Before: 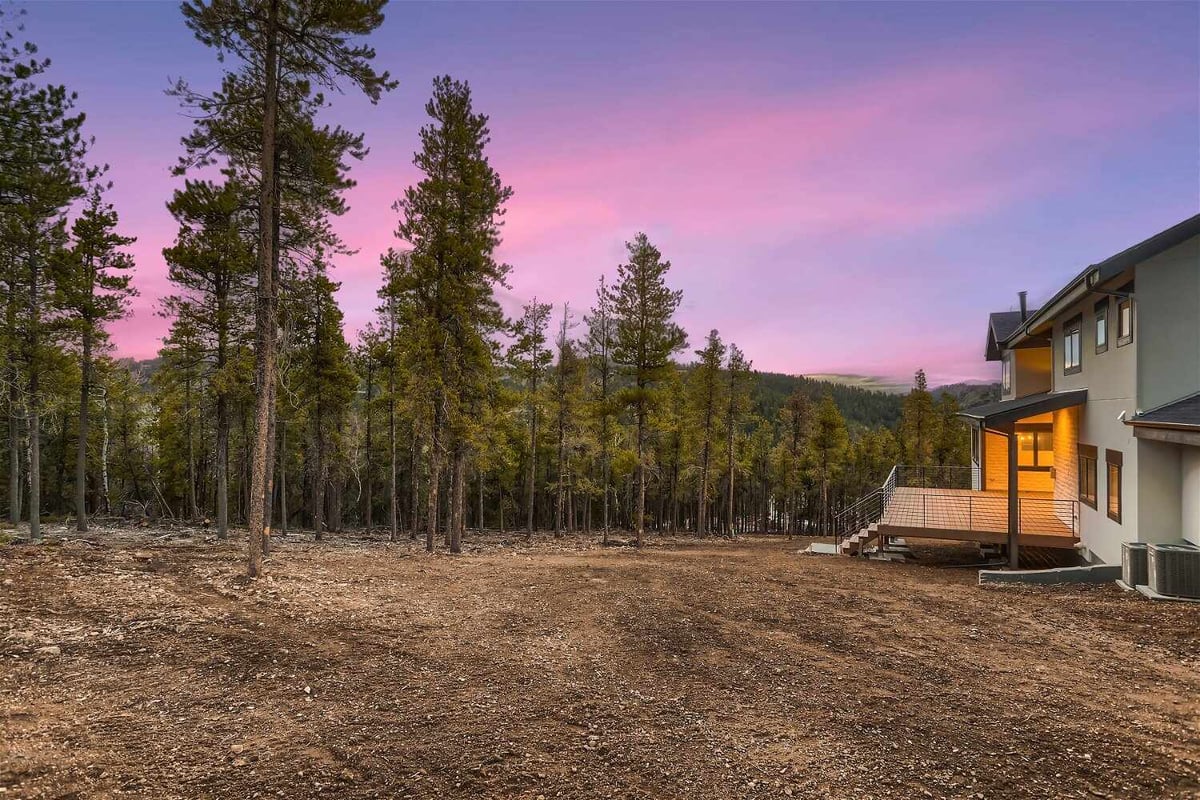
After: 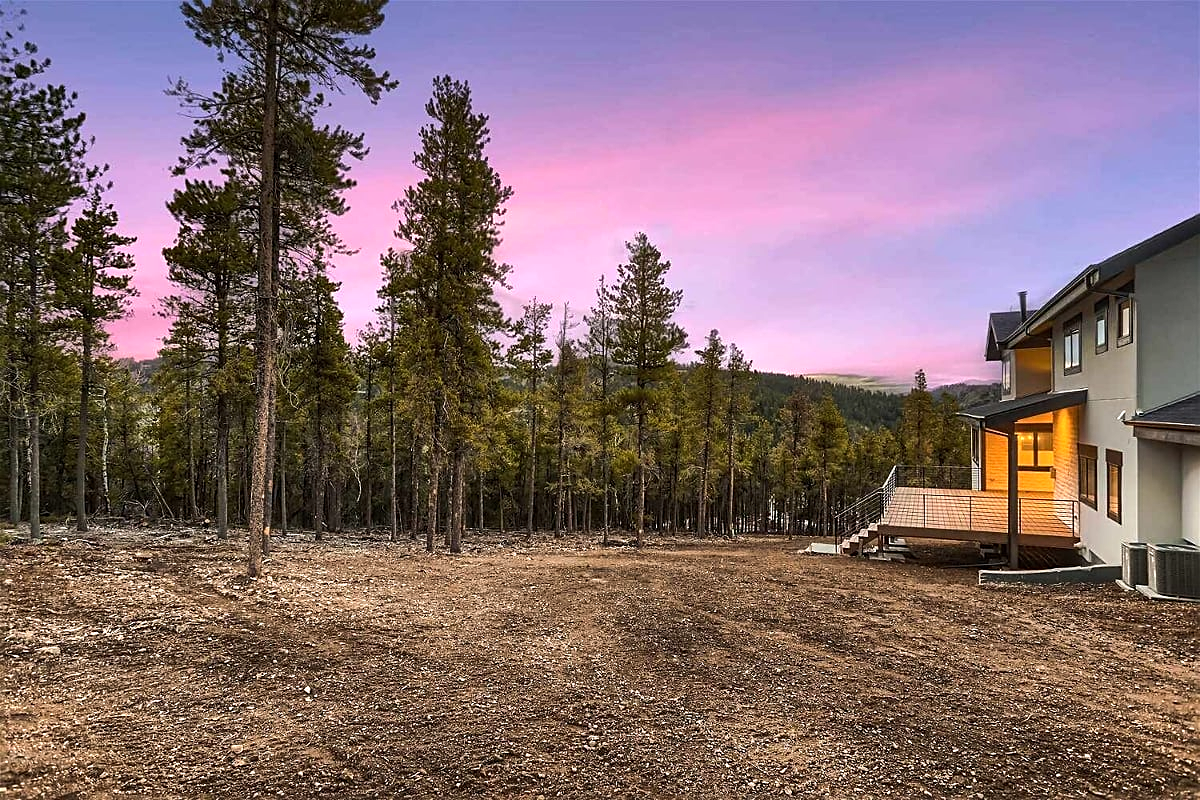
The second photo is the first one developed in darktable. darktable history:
tone equalizer: -8 EV -0.417 EV, -7 EV -0.389 EV, -6 EV -0.333 EV, -5 EV -0.222 EV, -3 EV 0.222 EV, -2 EV 0.333 EV, -1 EV 0.389 EV, +0 EV 0.417 EV, edges refinement/feathering 500, mask exposure compensation -1.25 EV, preserve details no
shadows and highlights: shadows 12, white point adjustment 1.2, soften with gaussian
sharpen: on, module defaults
